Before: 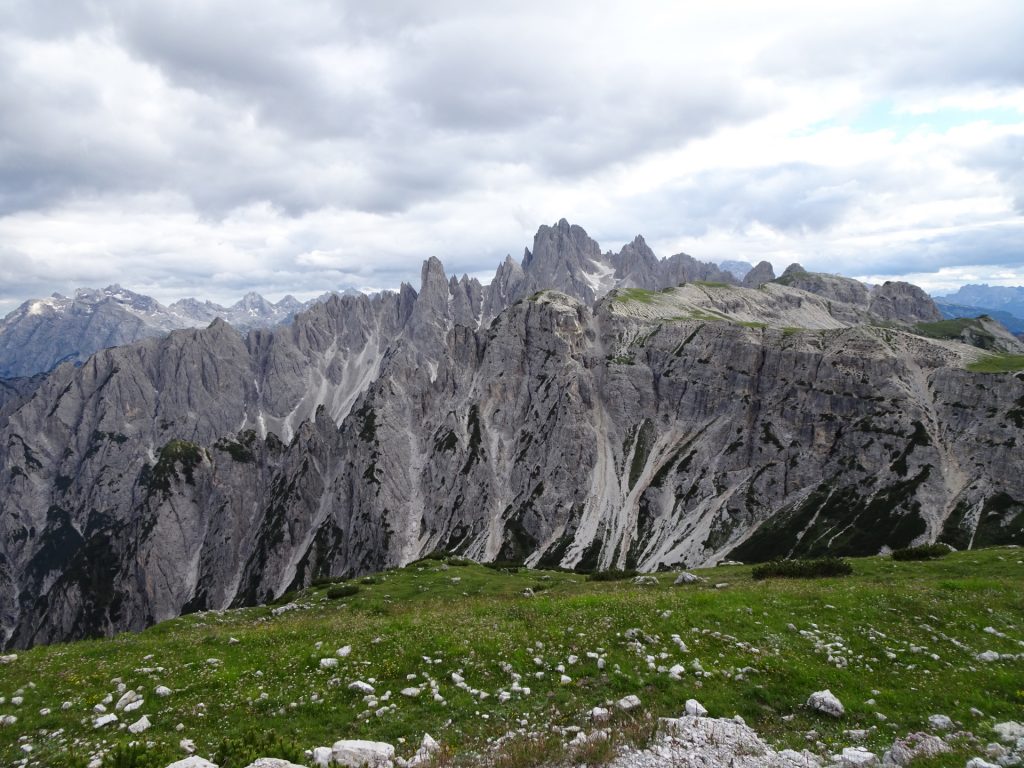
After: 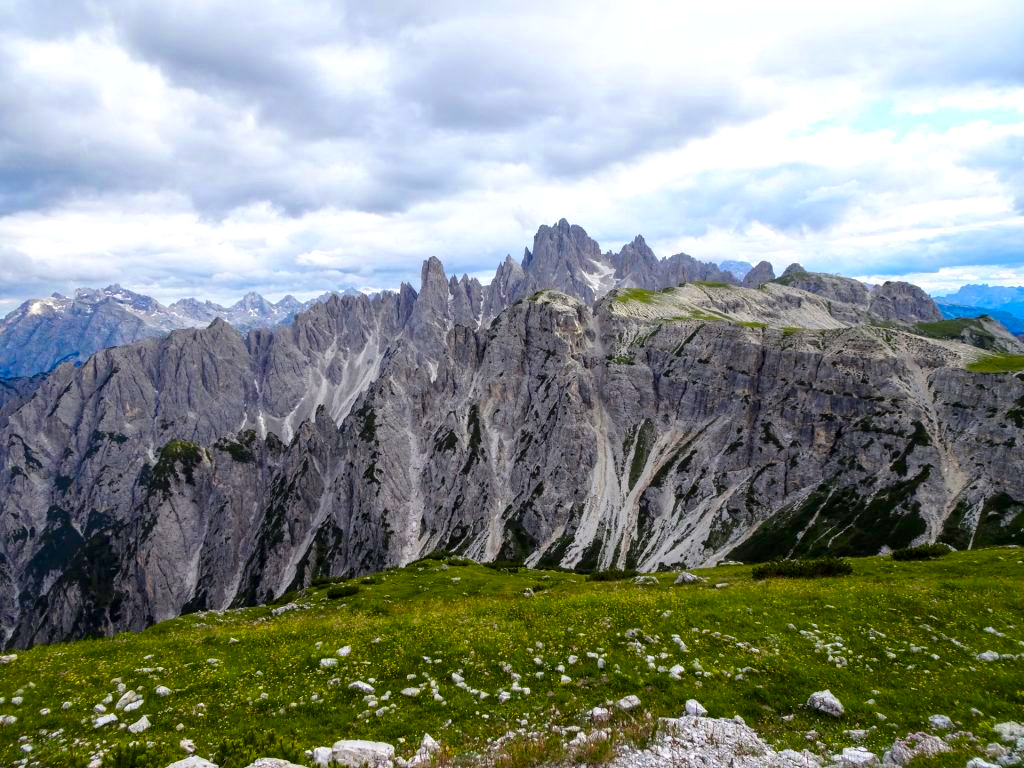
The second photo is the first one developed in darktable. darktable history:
local contrast: detail 130%
color balance rgb: linear chroma grading › global chroma 15%, perceptual saturation grading › global saturation 30%
color zones: curves: ch0 [(0.099, 0.624) (0.257, 0.596) (0.384, 0.376) (0.529, 0.492) (0.697, 0.564) (0.768, 0.532) (0.908, 0.644)]; ch1 [(0.112, 0.564) (0.254, 0.612) (0.432, 0.676) (0.592, 0.456) (0.743, 0.684) (0.888, 0.536)]; ch2 [(0.25, 0.5) (0.469, 0.36) (0.75, 0.5)]
